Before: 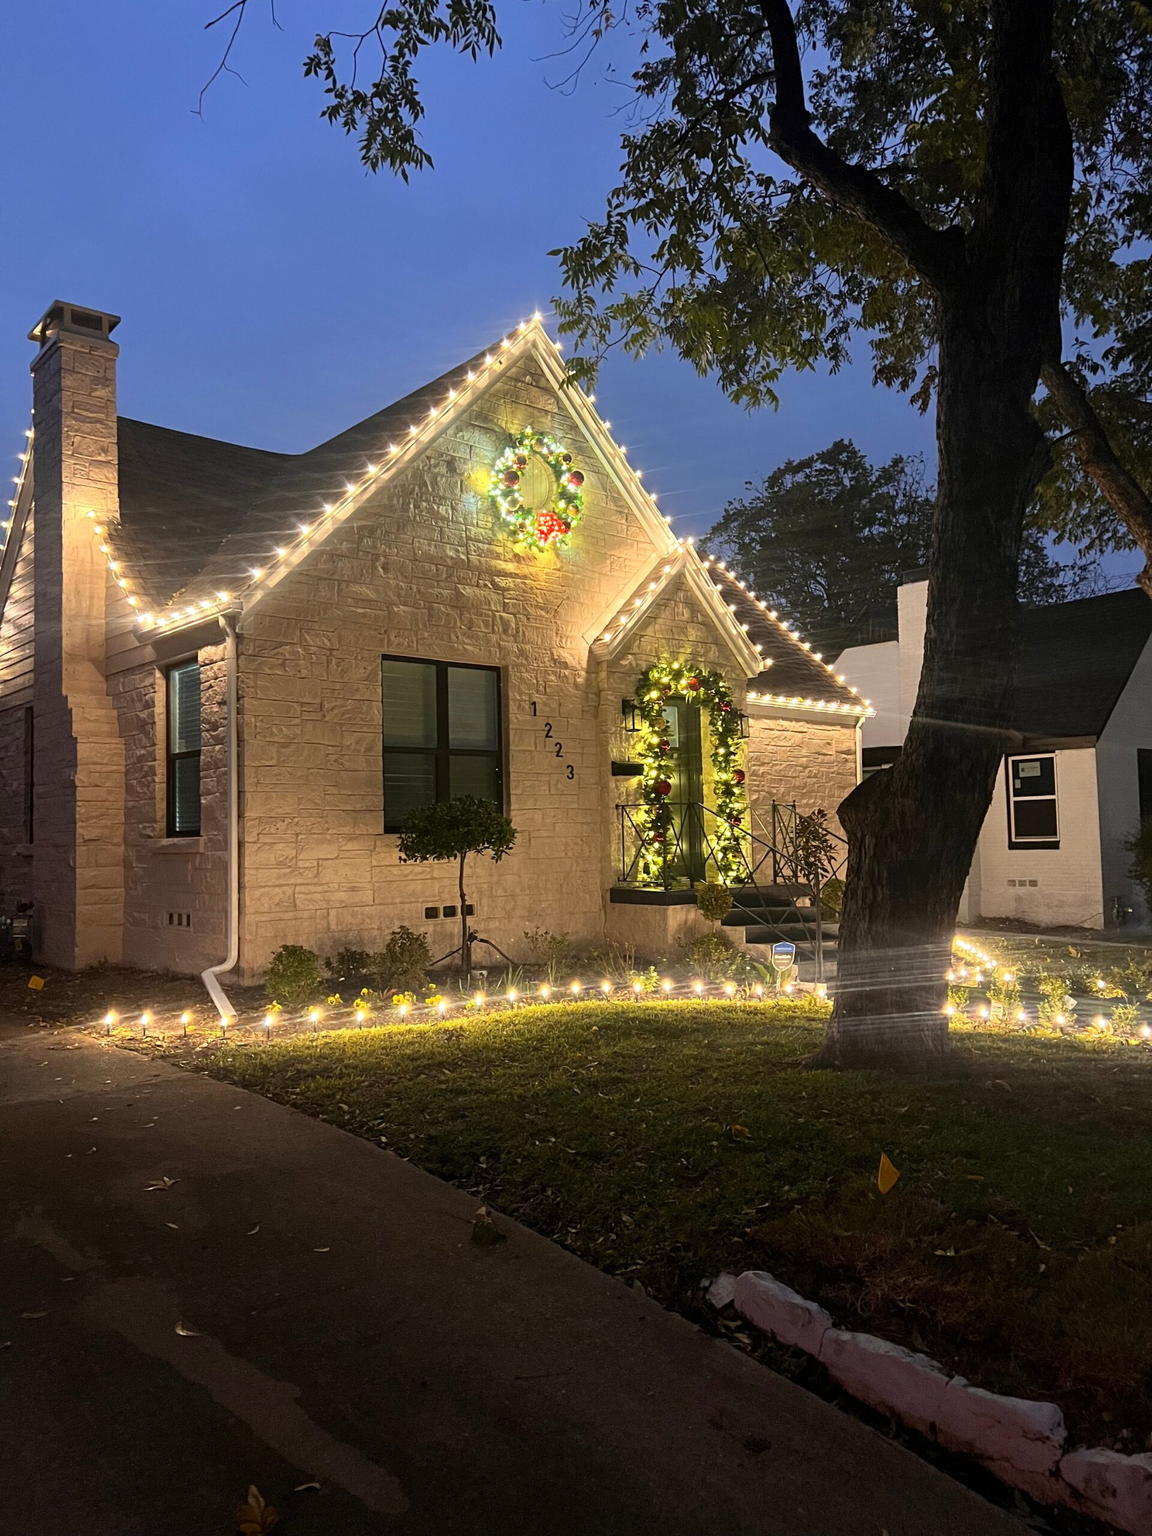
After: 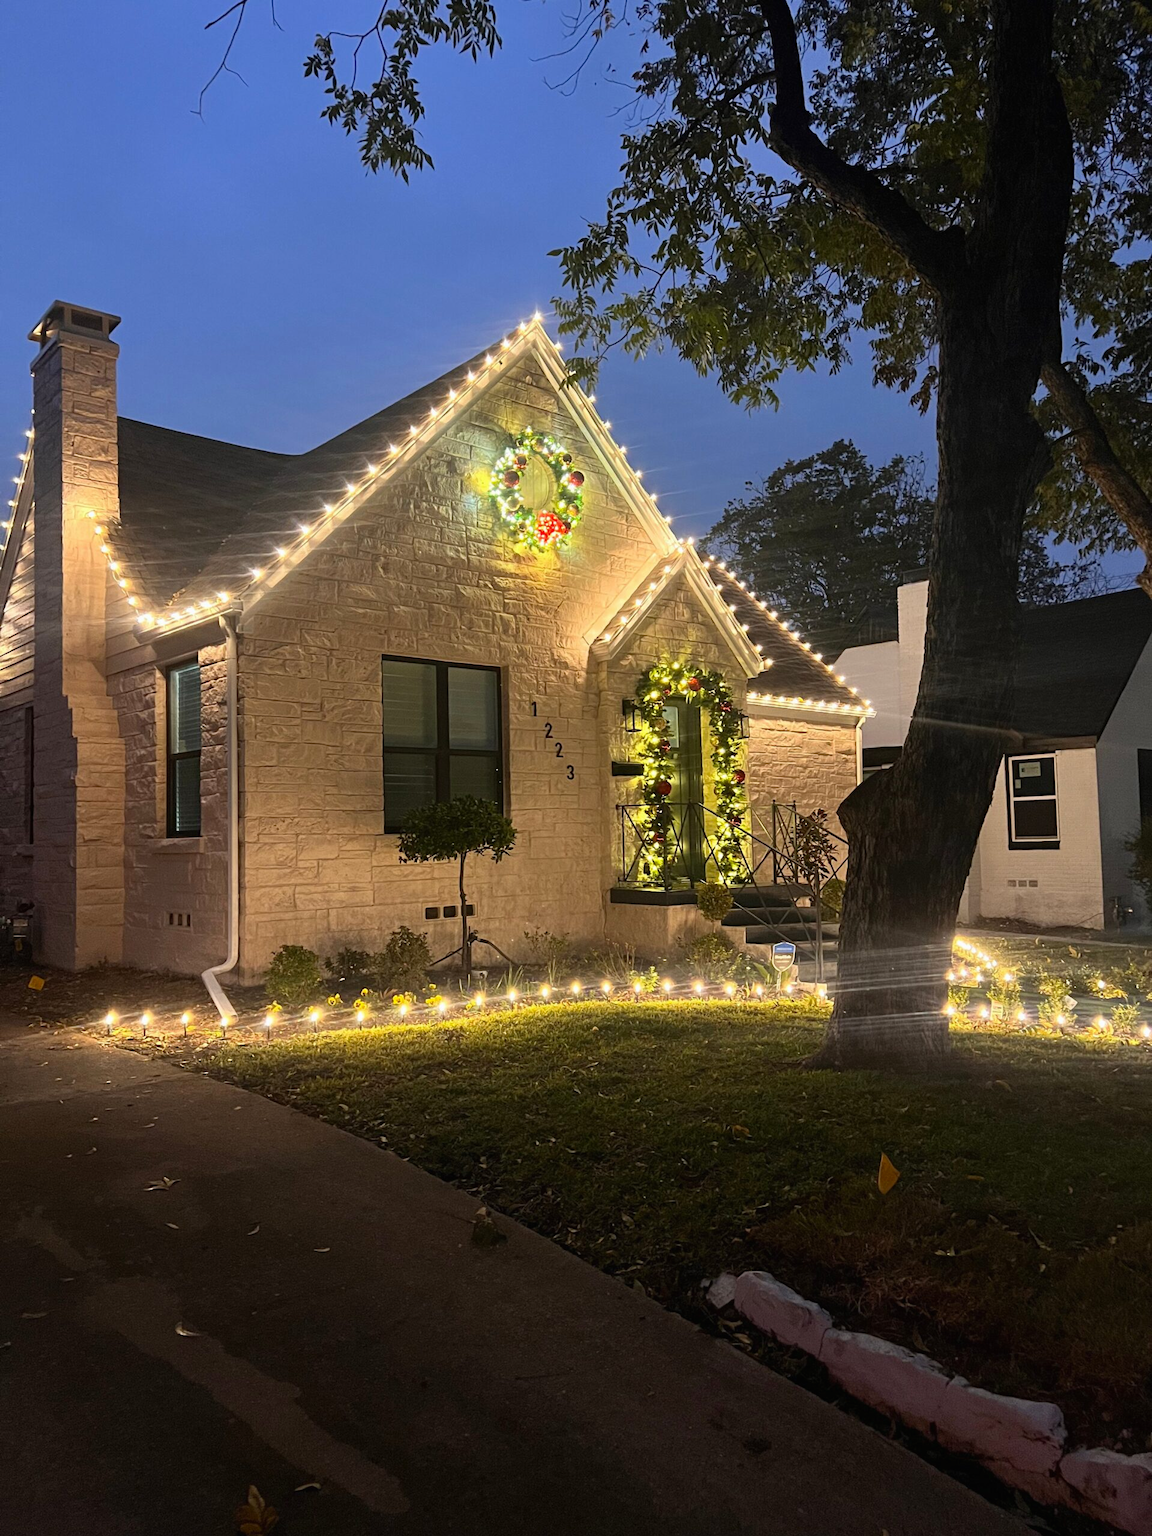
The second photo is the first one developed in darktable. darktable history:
contrast brightness saturation: contrast -0.017, brightness -0.01, saturation 0.045
